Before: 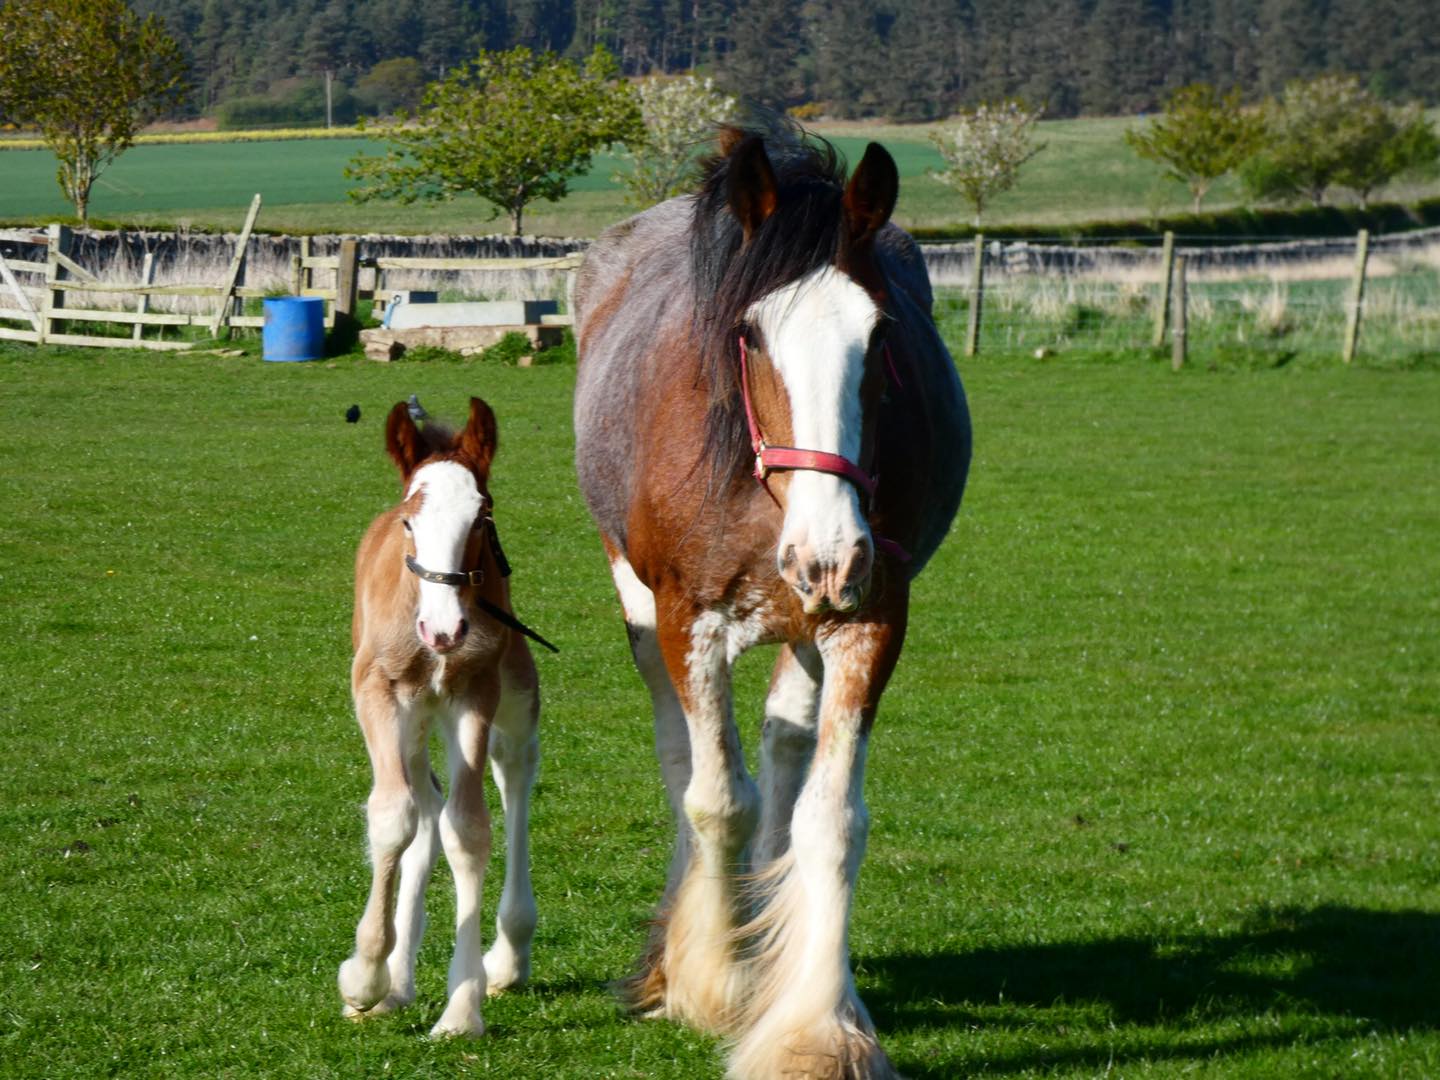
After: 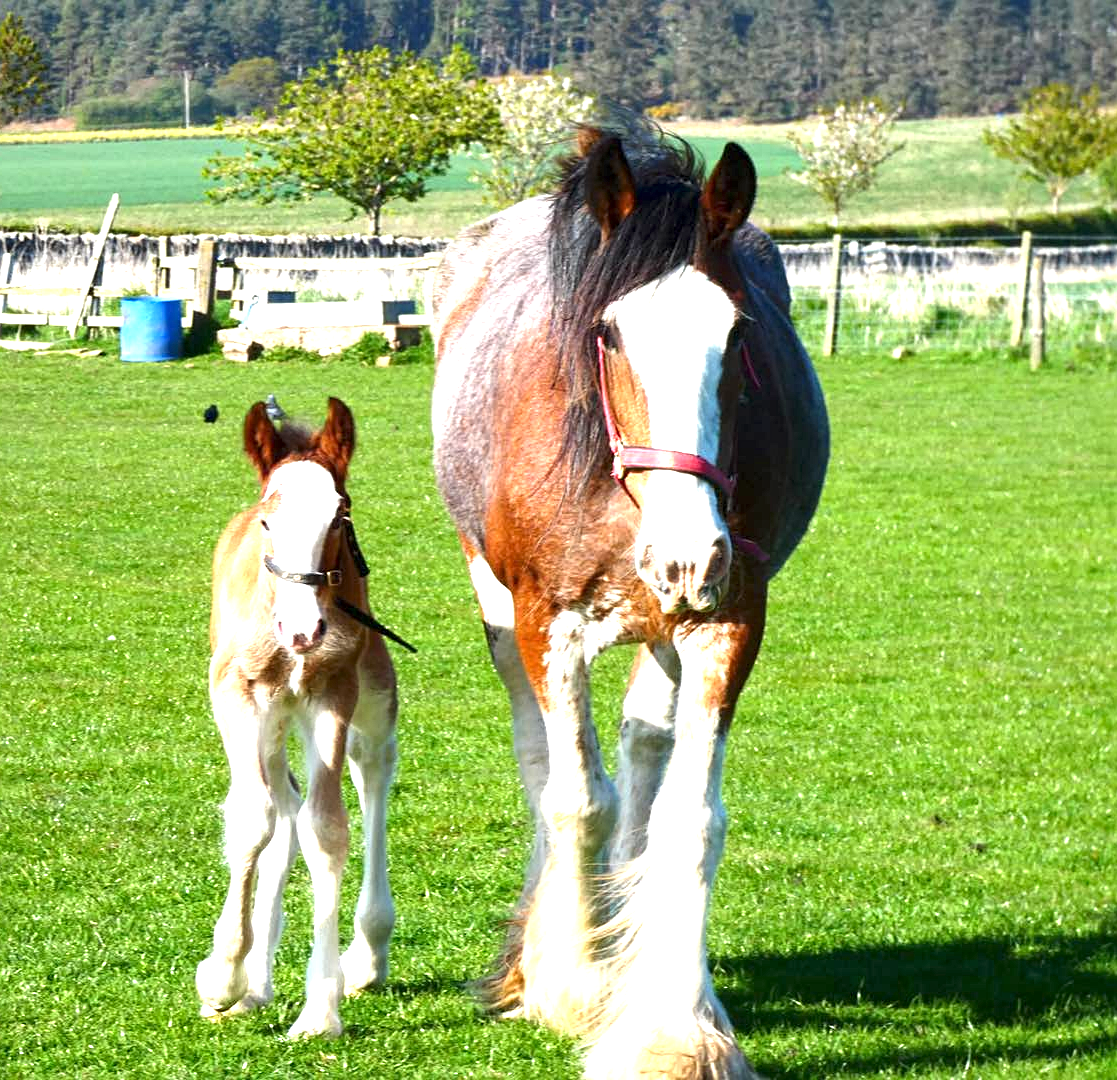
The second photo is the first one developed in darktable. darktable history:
exposure: black level correction 0, exposure 1.628 EV, compensate exposure bias true, compensate highlight preservation false
local contrast: highlights 100%, shadows 101%, detail 119%, midtone range 0.2
crop: left 9.869%, right 12.544%
sharpen: radius 2.184, amount 0.379, threshold 0.054
